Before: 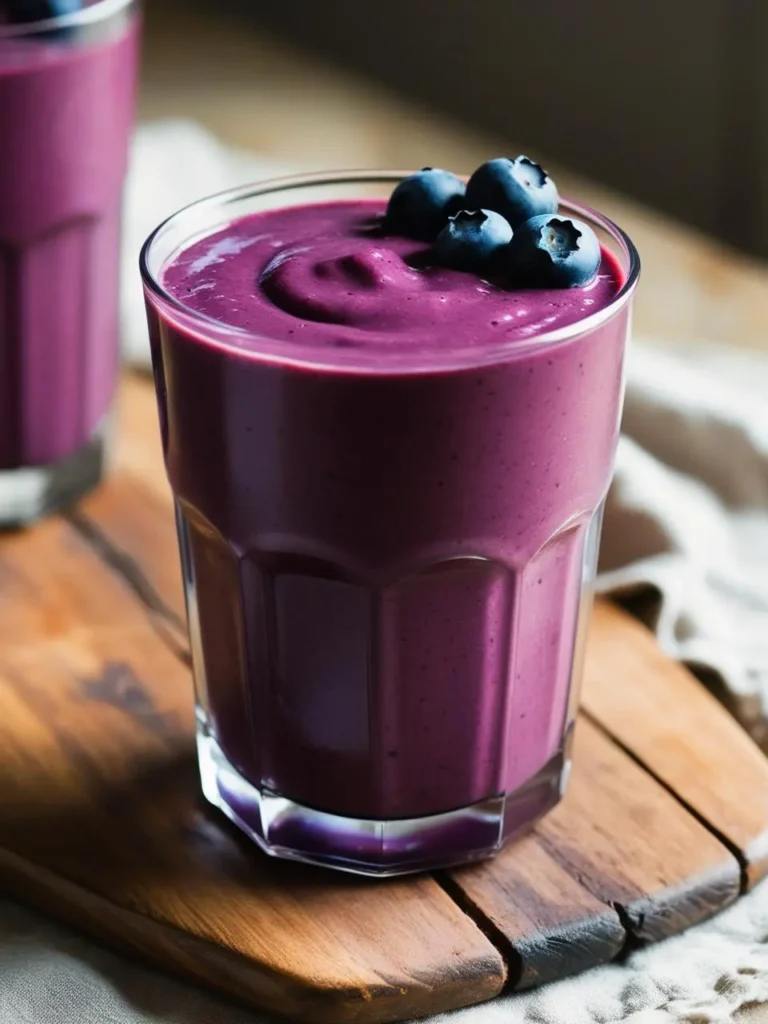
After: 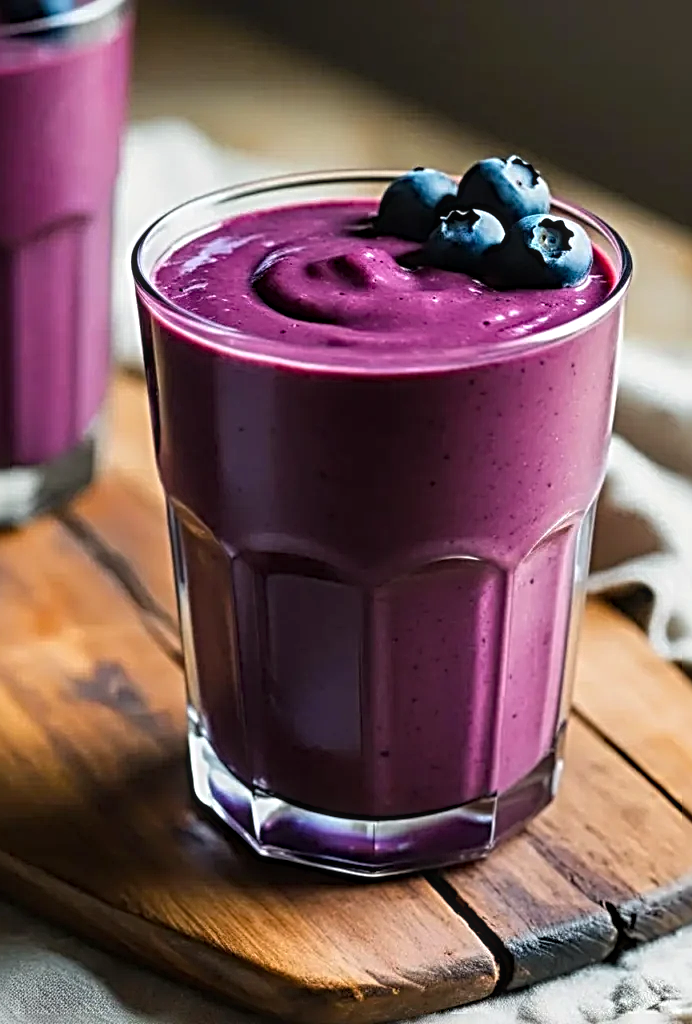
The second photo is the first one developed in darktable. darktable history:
sharpen: radius 3.69, amount 0.928
color balance rgb: perceptual saturation grading › global saturation 10%, global vibrance 10%
crop and rotate: left 1.088%, right 8.807%
local contrast: on, module defaults
